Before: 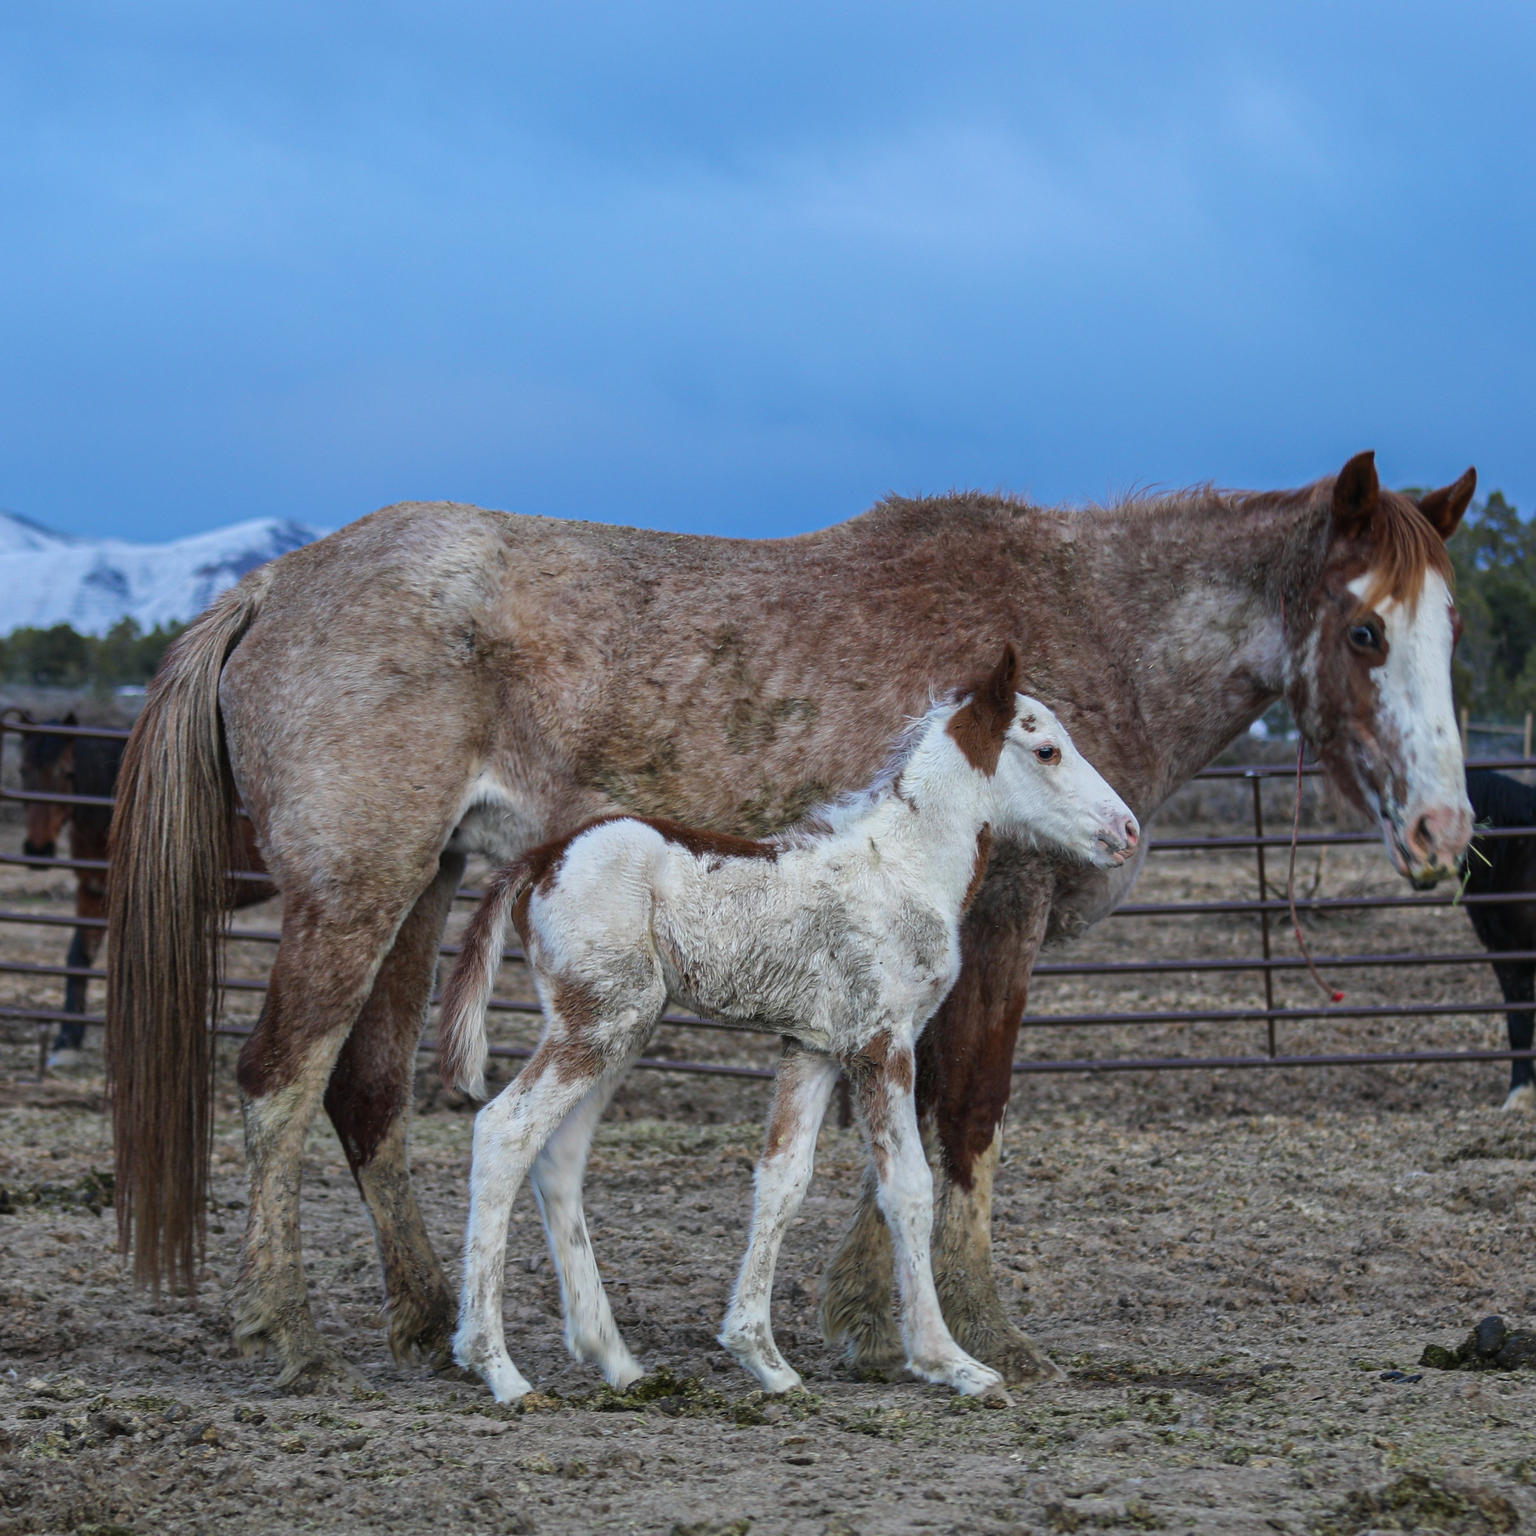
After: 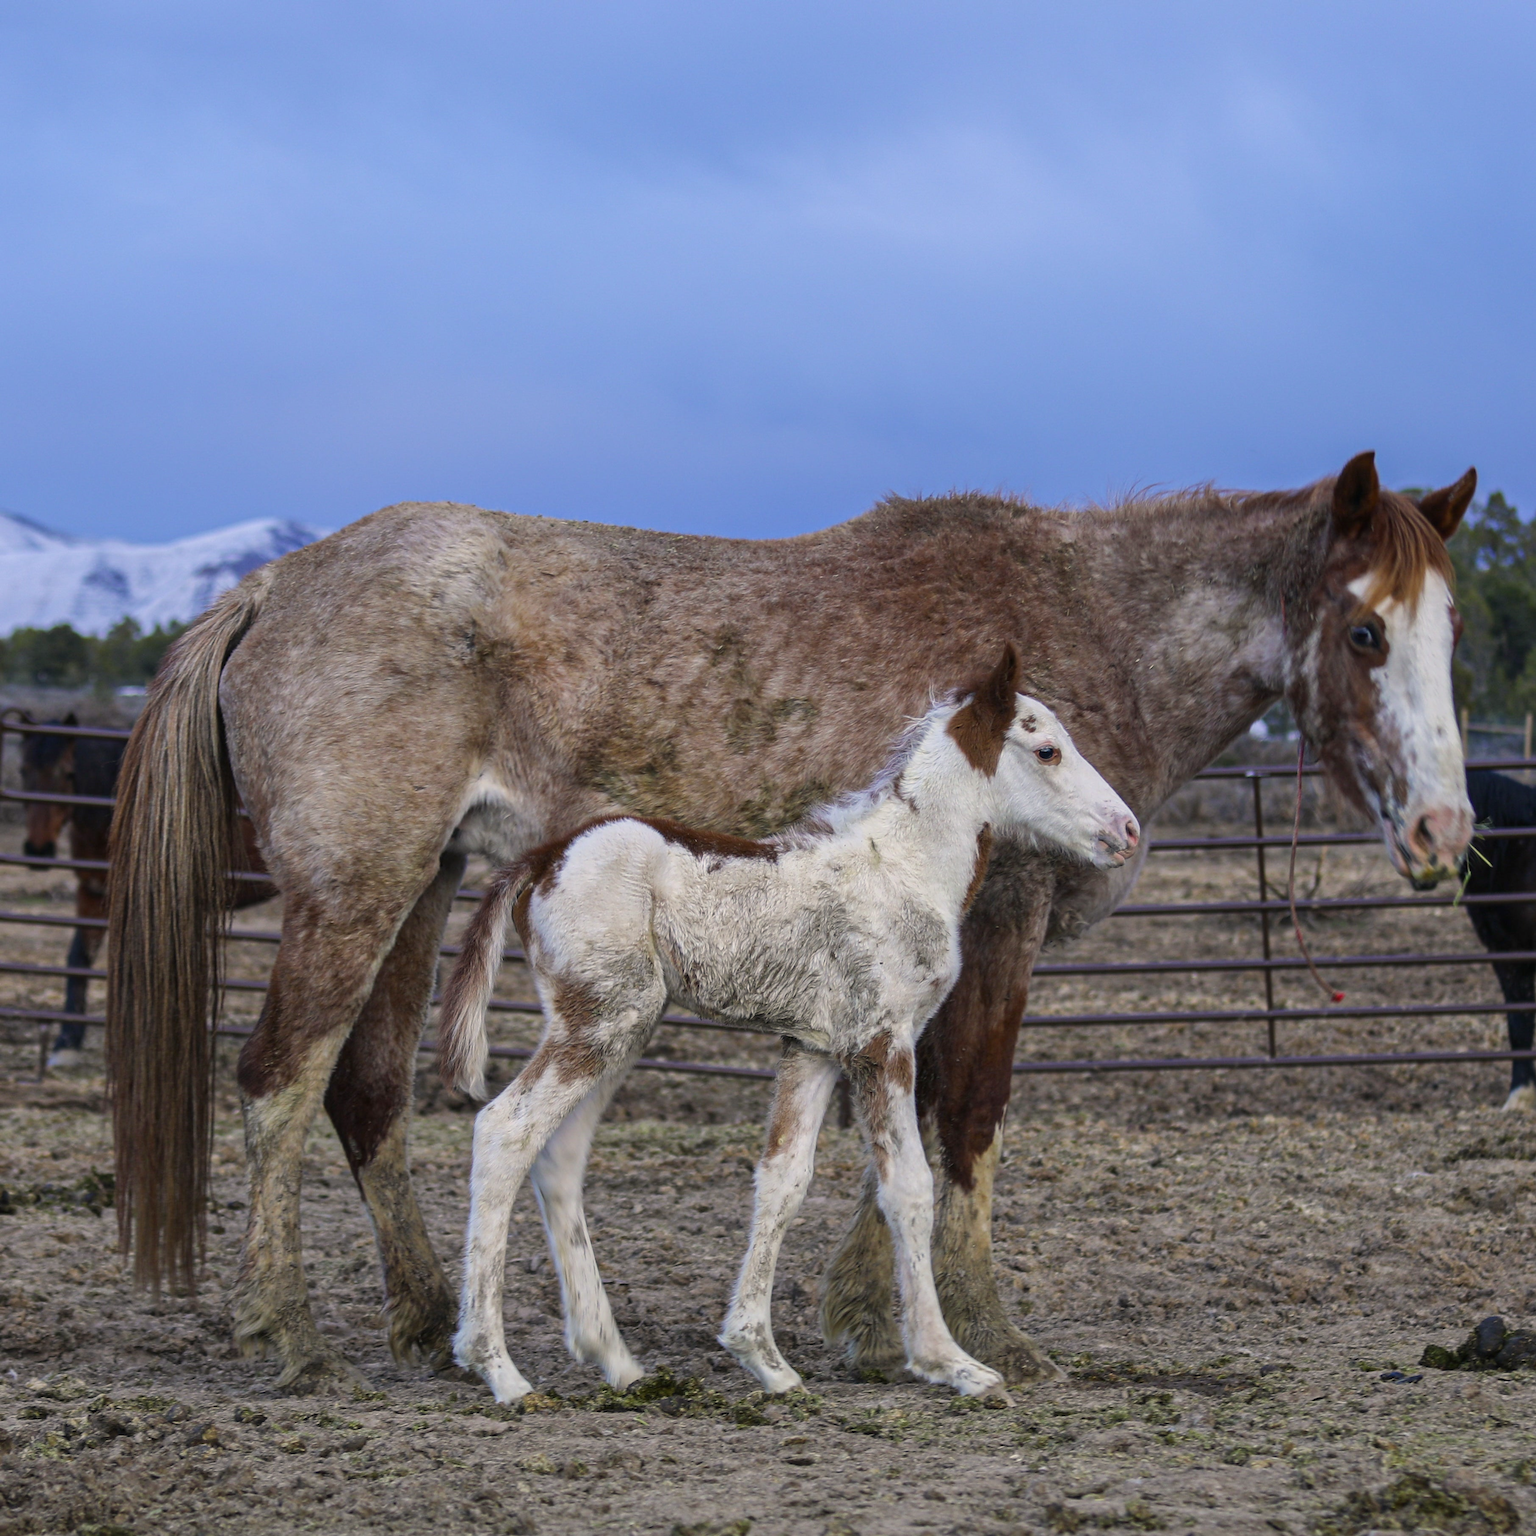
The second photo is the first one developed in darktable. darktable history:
white balance: red 0.967, blue 1.119, emerald 0.756
color correction: highlights a* 2.72, highlights b* 22.8
